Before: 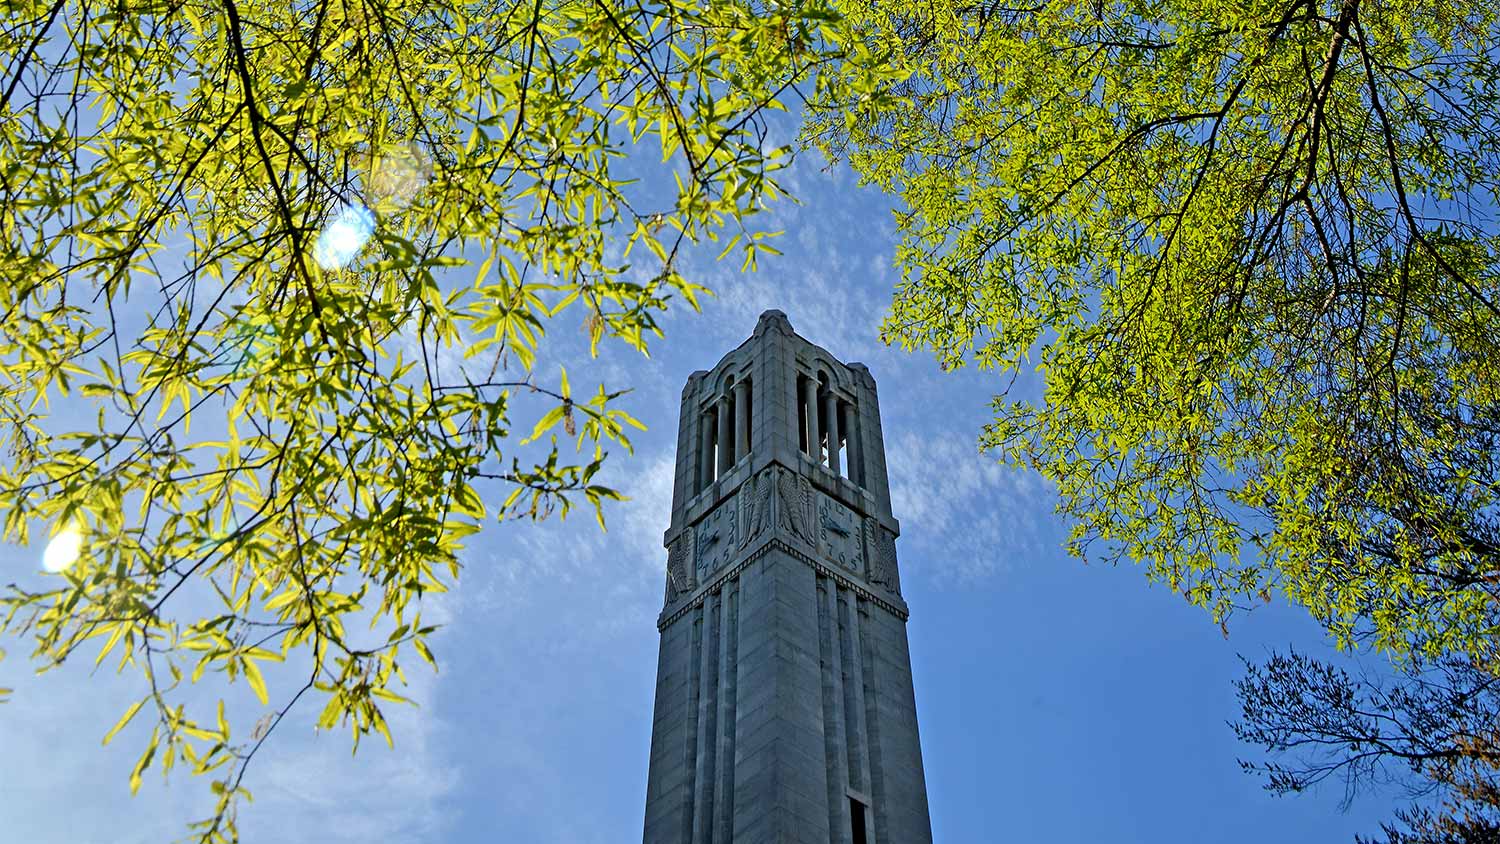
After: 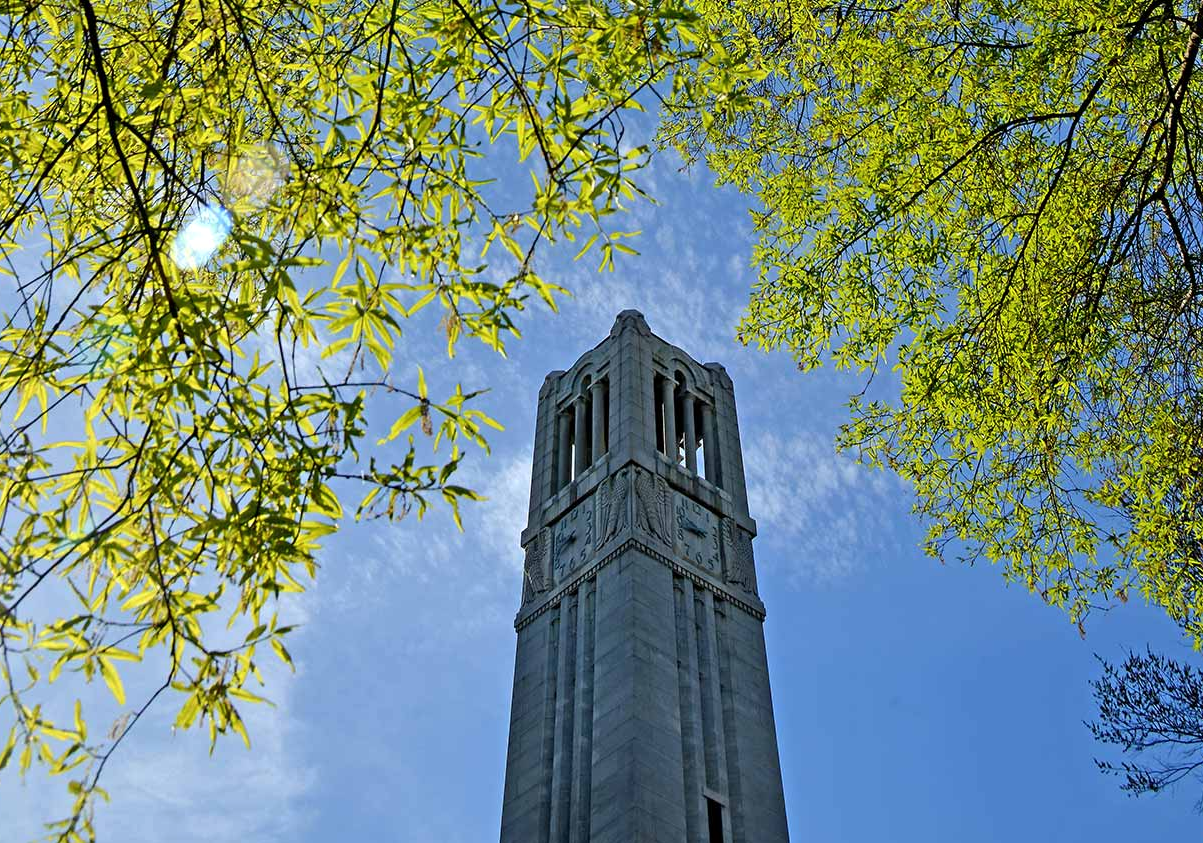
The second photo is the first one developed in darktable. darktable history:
crop and rotate: left 9.597%, right 10.195%
white balance: emerald 1
shadows and highlights: shadows 12, white point adjustment 1.2, highlights -0.36, soften with gaussian
